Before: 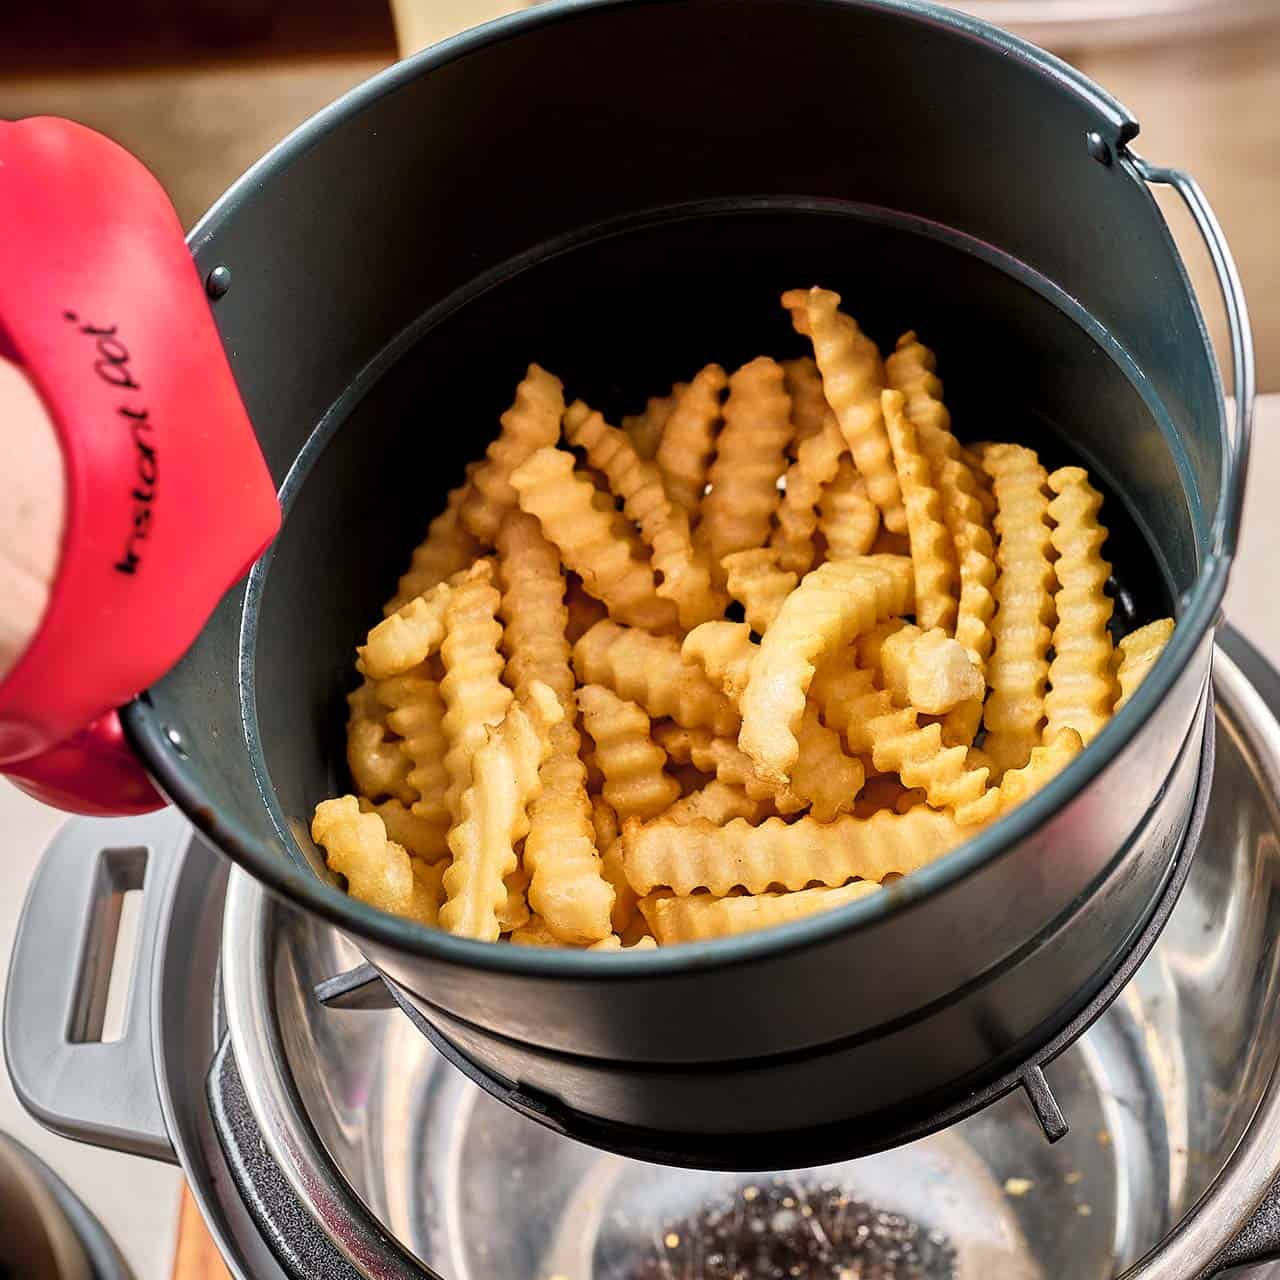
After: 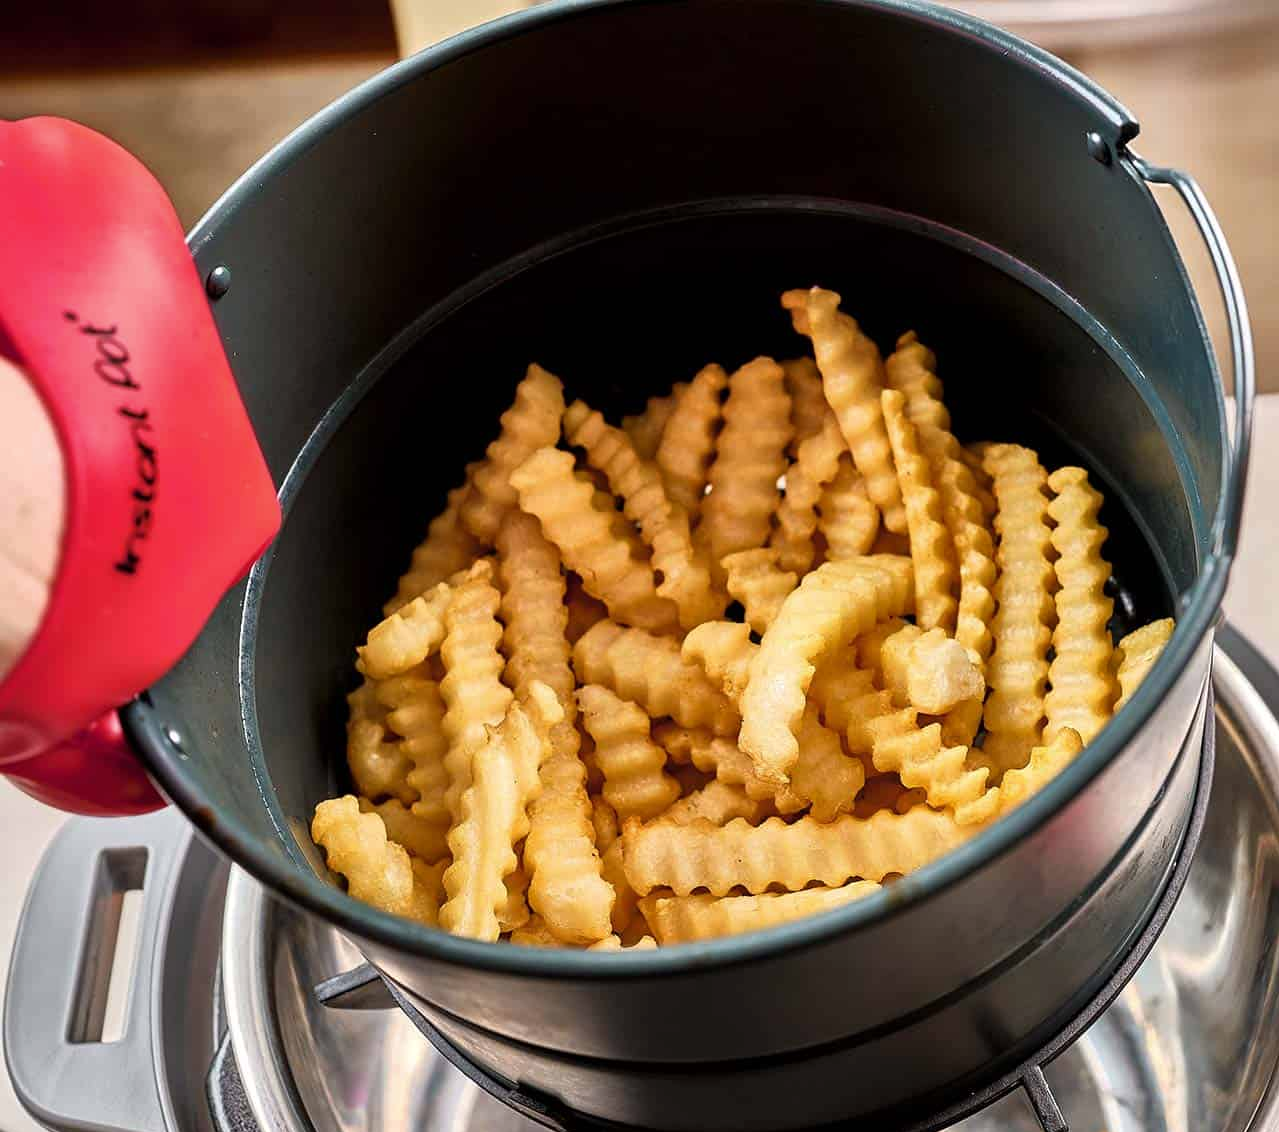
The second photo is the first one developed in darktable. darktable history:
base curve: curves: ch0 [(0, 0) (0.303, 0.277) (1, 1)]
crop and rotate: top 0%, bottom 11.49%
